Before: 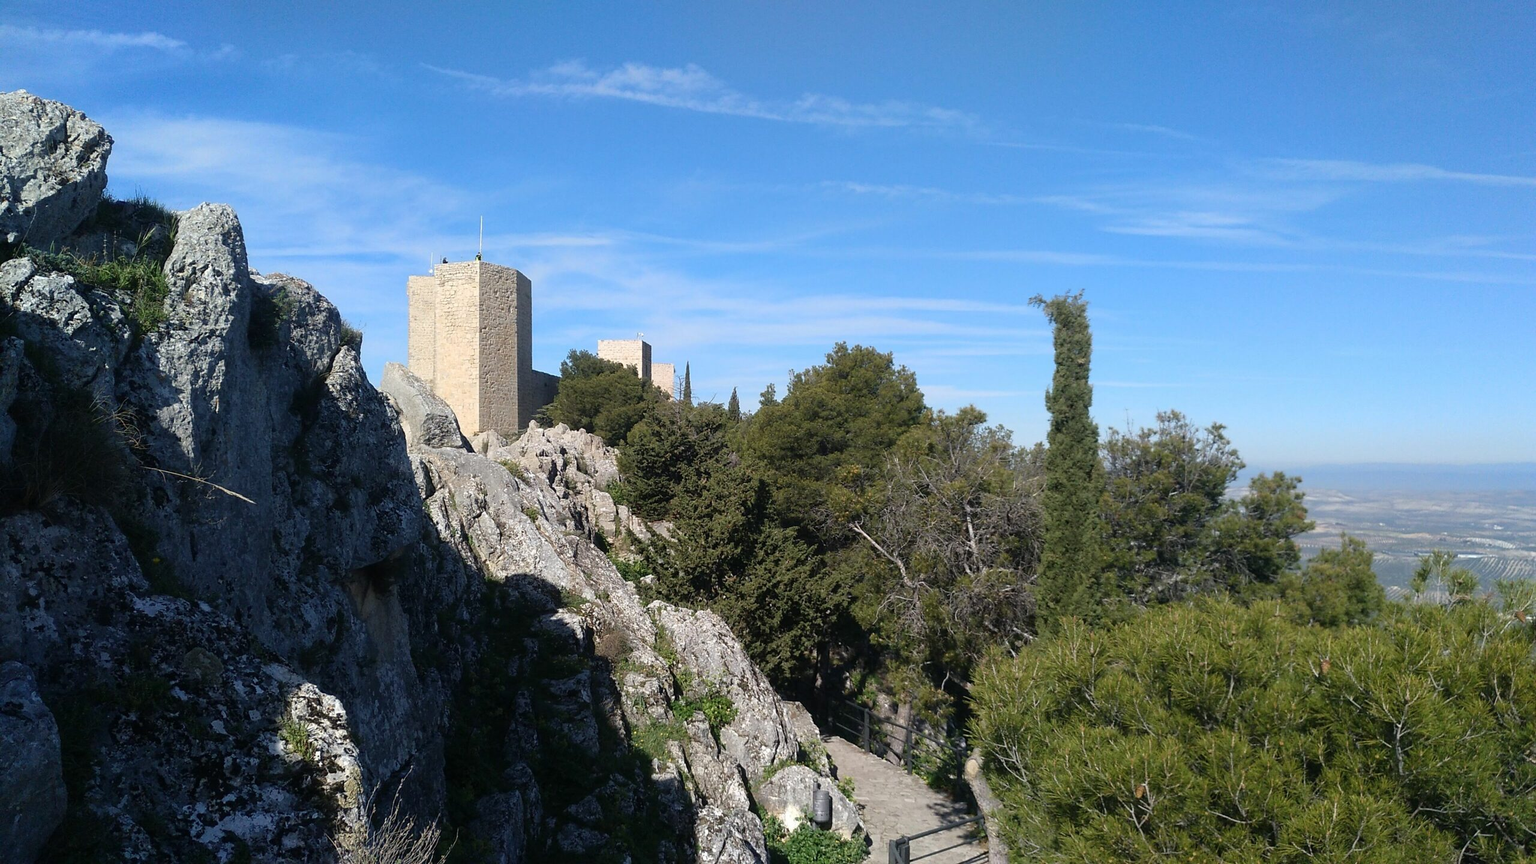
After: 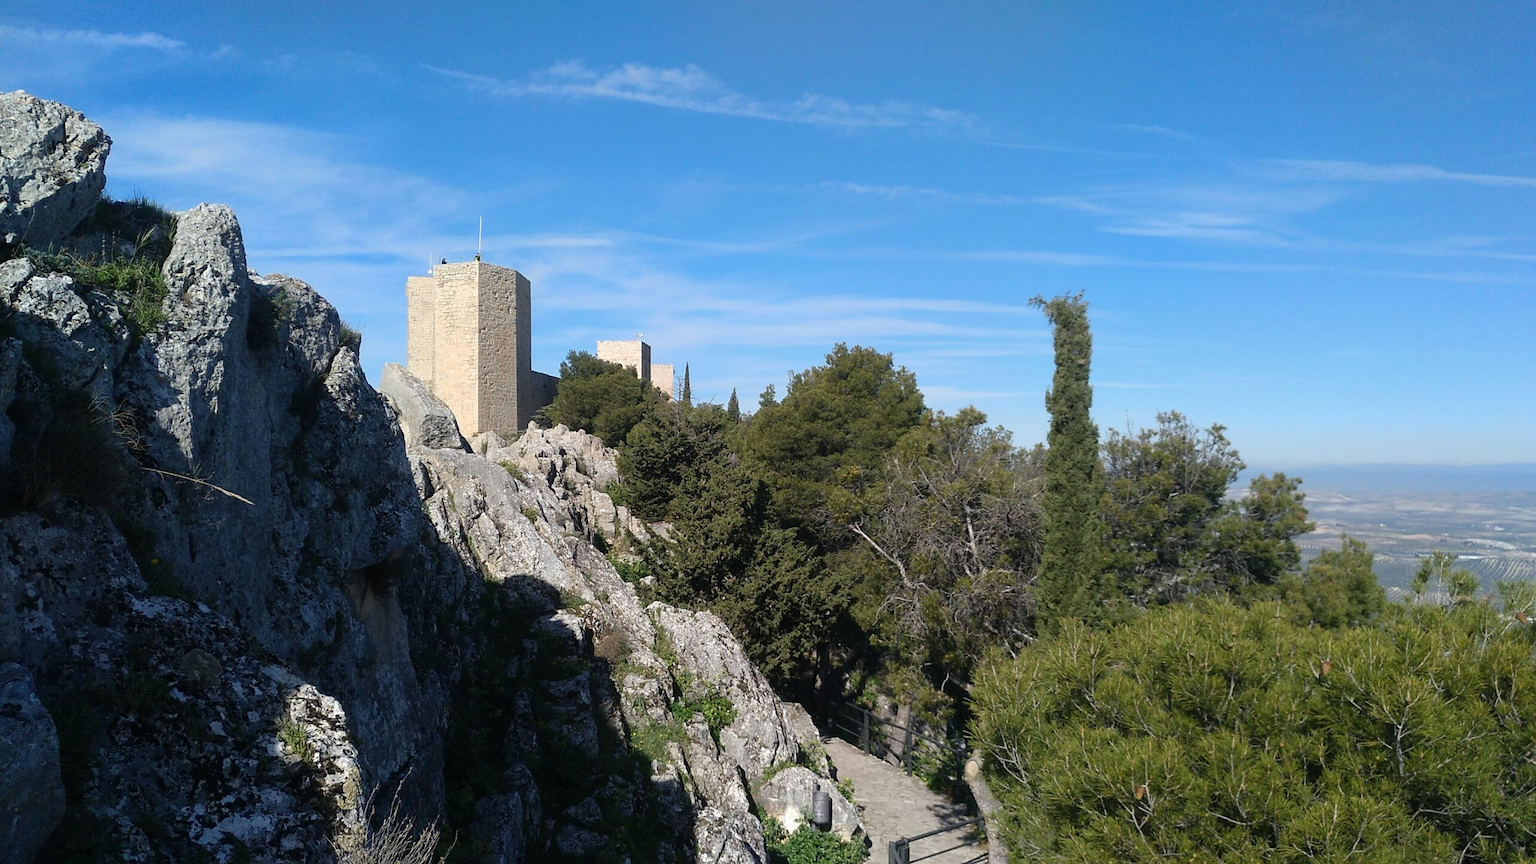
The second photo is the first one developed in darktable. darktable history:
color zones: curves: ch0 [(0, 0.5) (0.143, 0.5) (0.286, 0.5) (0.429, 0.5) (0.571, 0.5) (0.714, 0.476) (0.857, 0.5) (1, 0.5)]; ch2 [(0, 0.5) (0.143, 0.5) (0.286, 0.5) (0.429, 0.5) (0.571, 0.5) (0.714, 0.487) (0.857, 0.5) (1, 0.5)]
crop and rotate: left 0.126%
